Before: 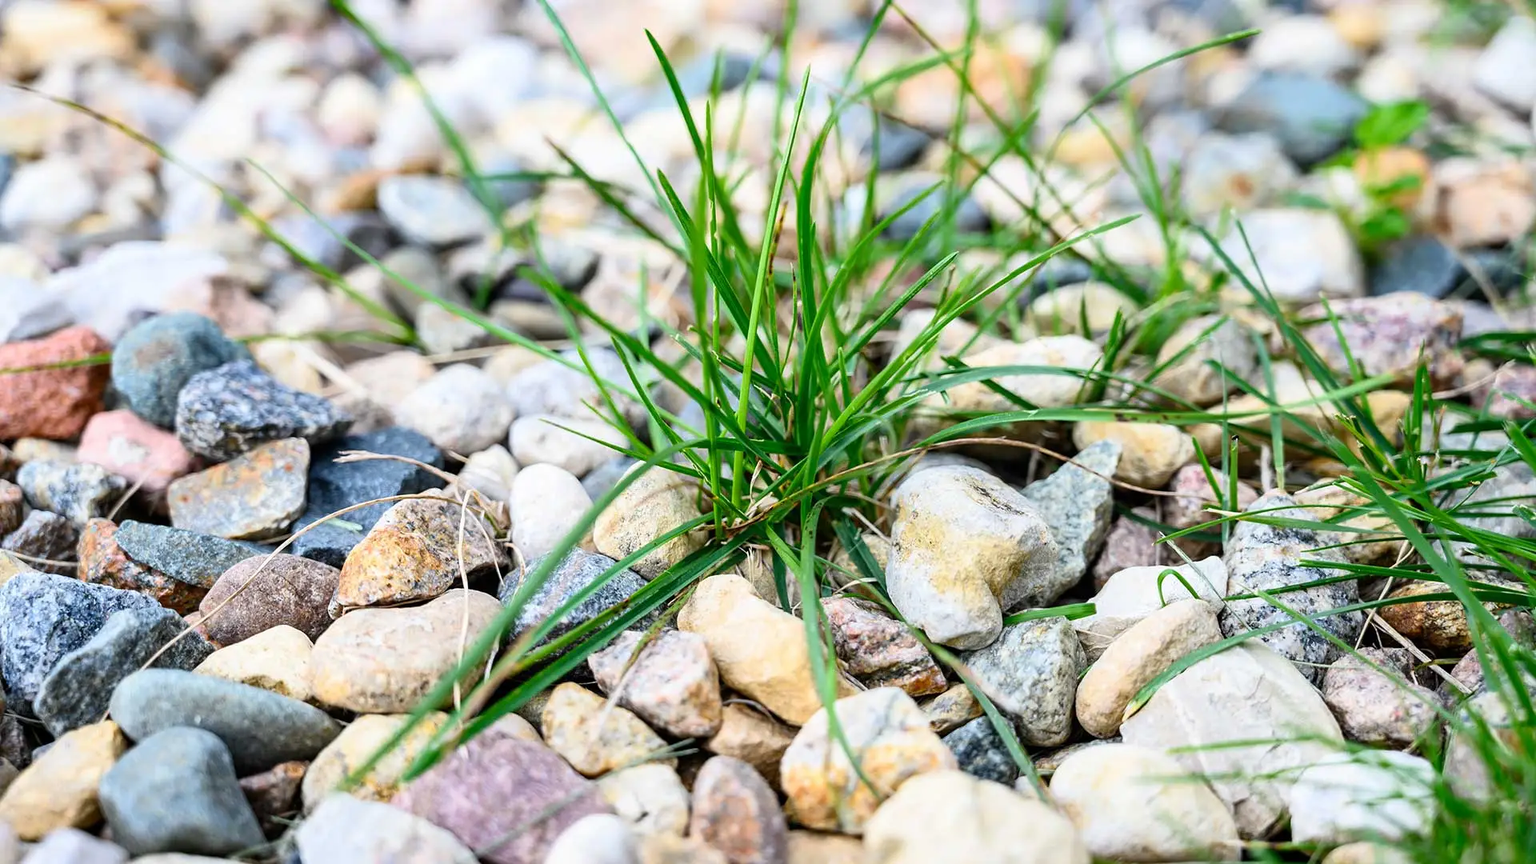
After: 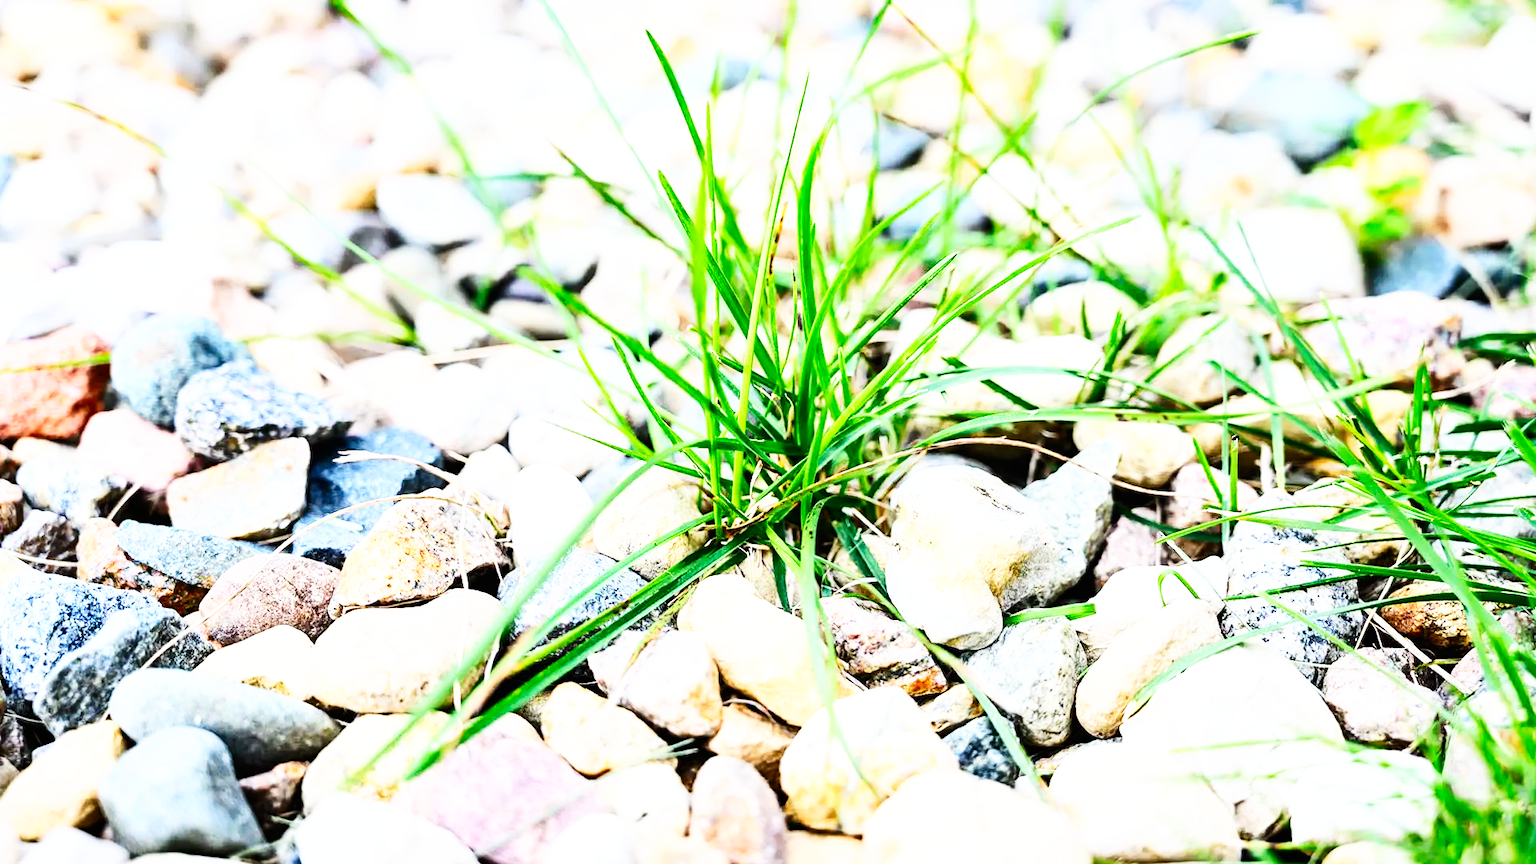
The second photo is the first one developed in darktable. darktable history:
contrast brightness saturation: contrast 0.24, brightness 0.09
base curve: curves: ch0 [(0, 0) (0.007, 0.004) (0.027, 0.03) (0.046, 0.07) (0.207, 0.54) (0.442, 0.872) (0.673, 0.972) (1, 1)], preserve colors none
